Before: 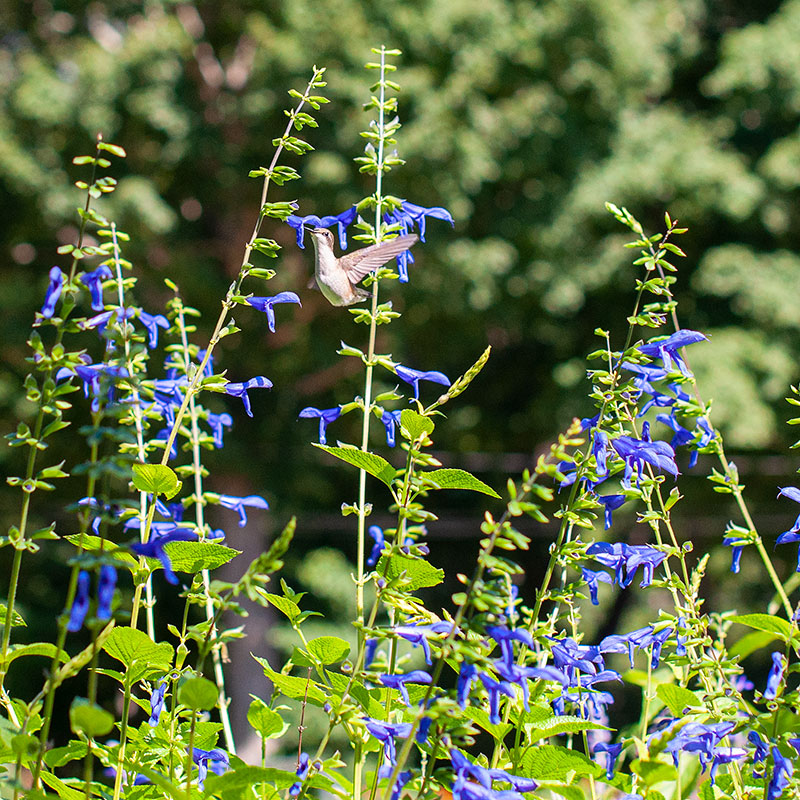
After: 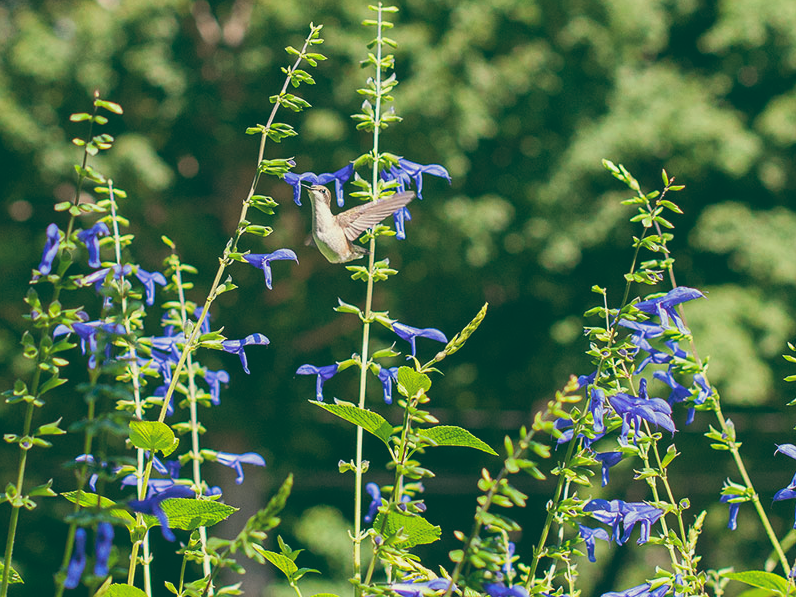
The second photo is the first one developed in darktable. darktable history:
crop: left 0.387%, top 5.469%, bottom 19.809%
exposure: black level correction -0.023, exposure -0.039 EV, compensate highlight preservation false
color balance: lift [1.005, 0.99, 1.007, 1.01], gamma [1, 1.034, 1.032, 0.966], gain [0.873, 1.055, 1.067, 0.933]
